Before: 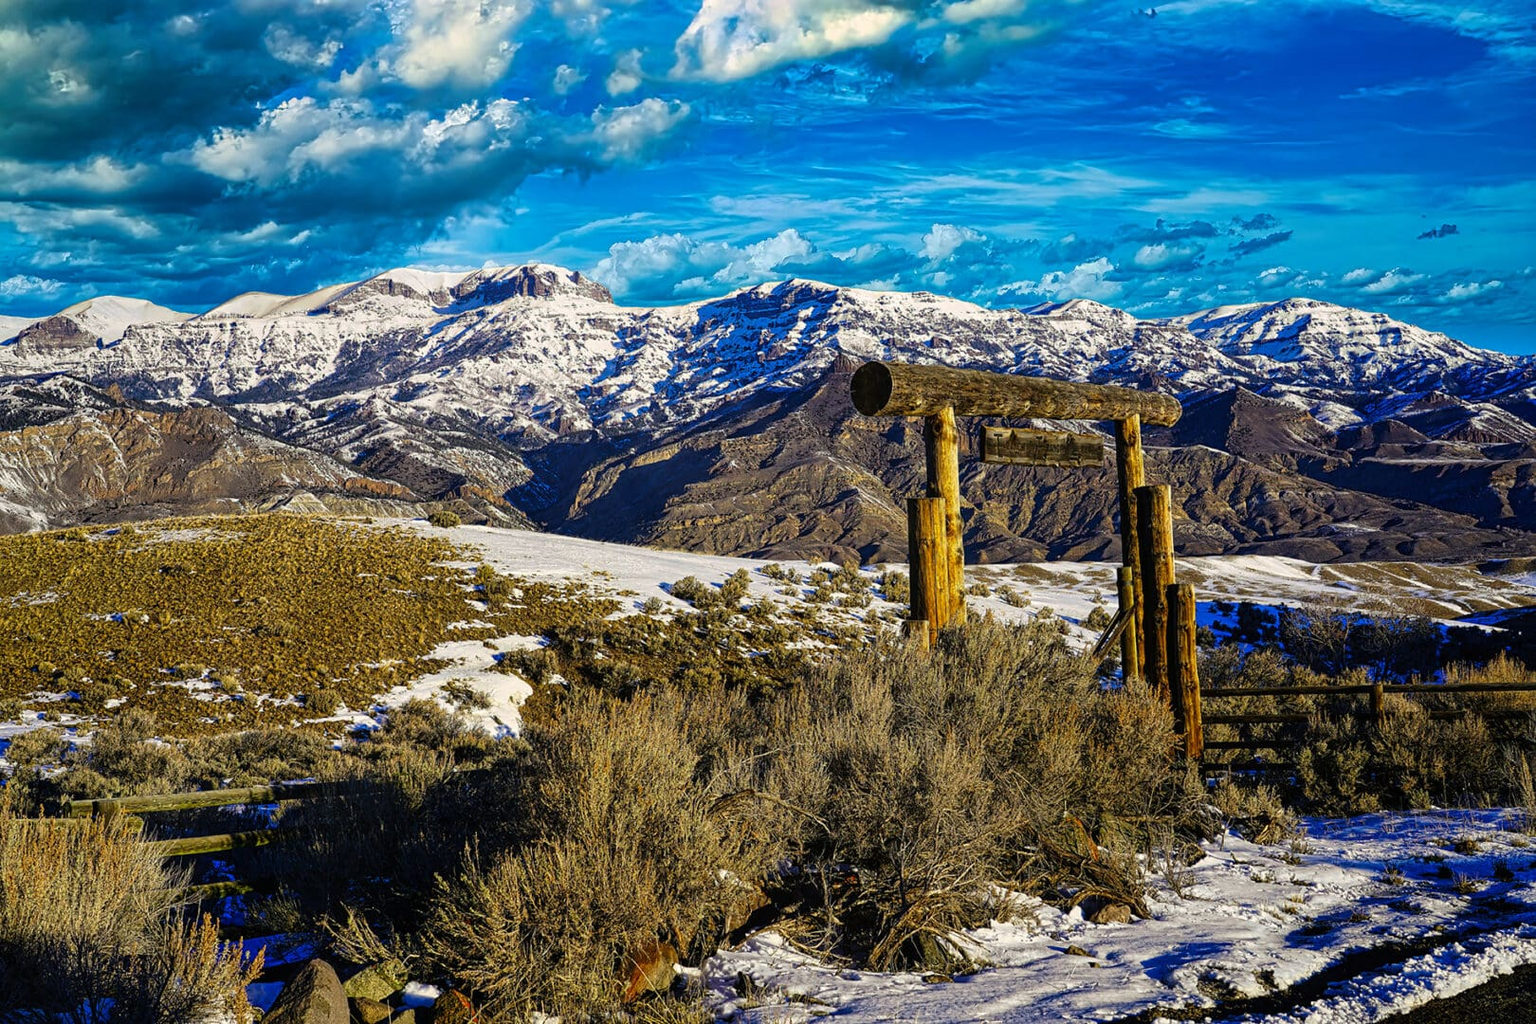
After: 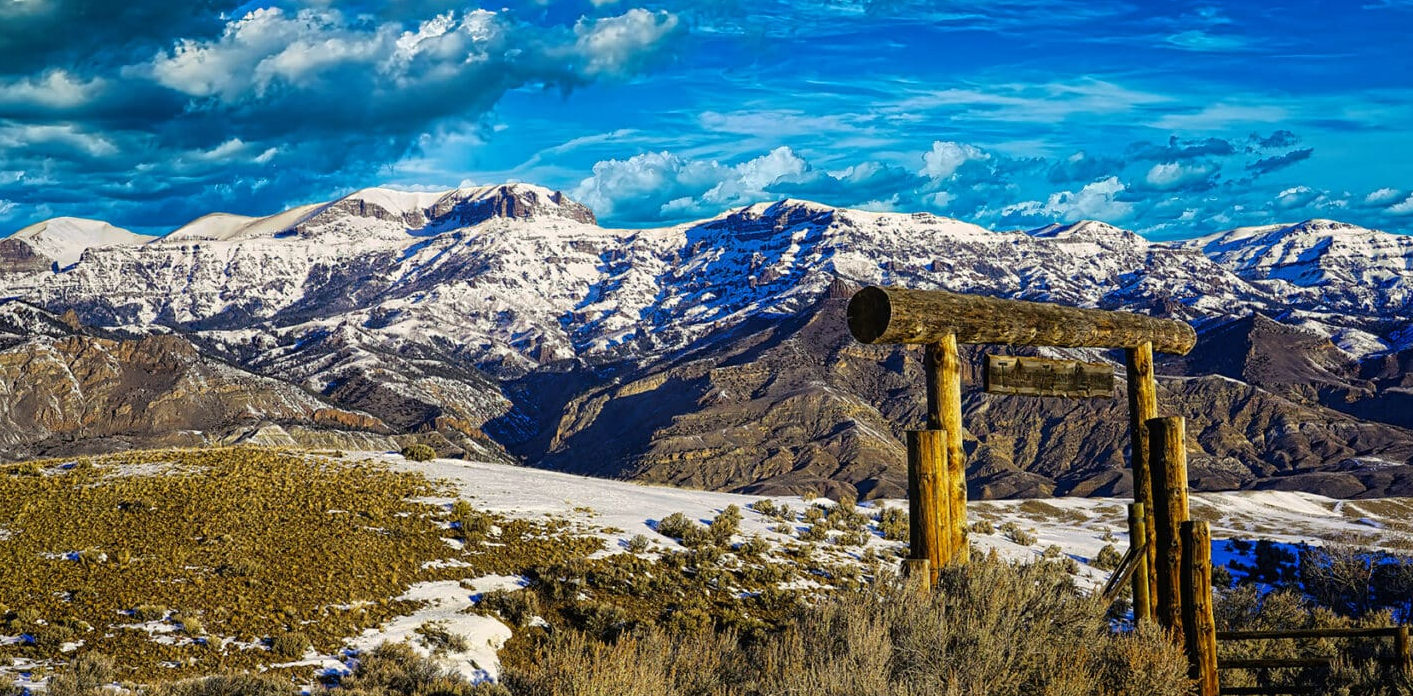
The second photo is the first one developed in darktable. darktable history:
crop: left 3.094%, top 8.87%, right 9.664%, bottom 26.617%
